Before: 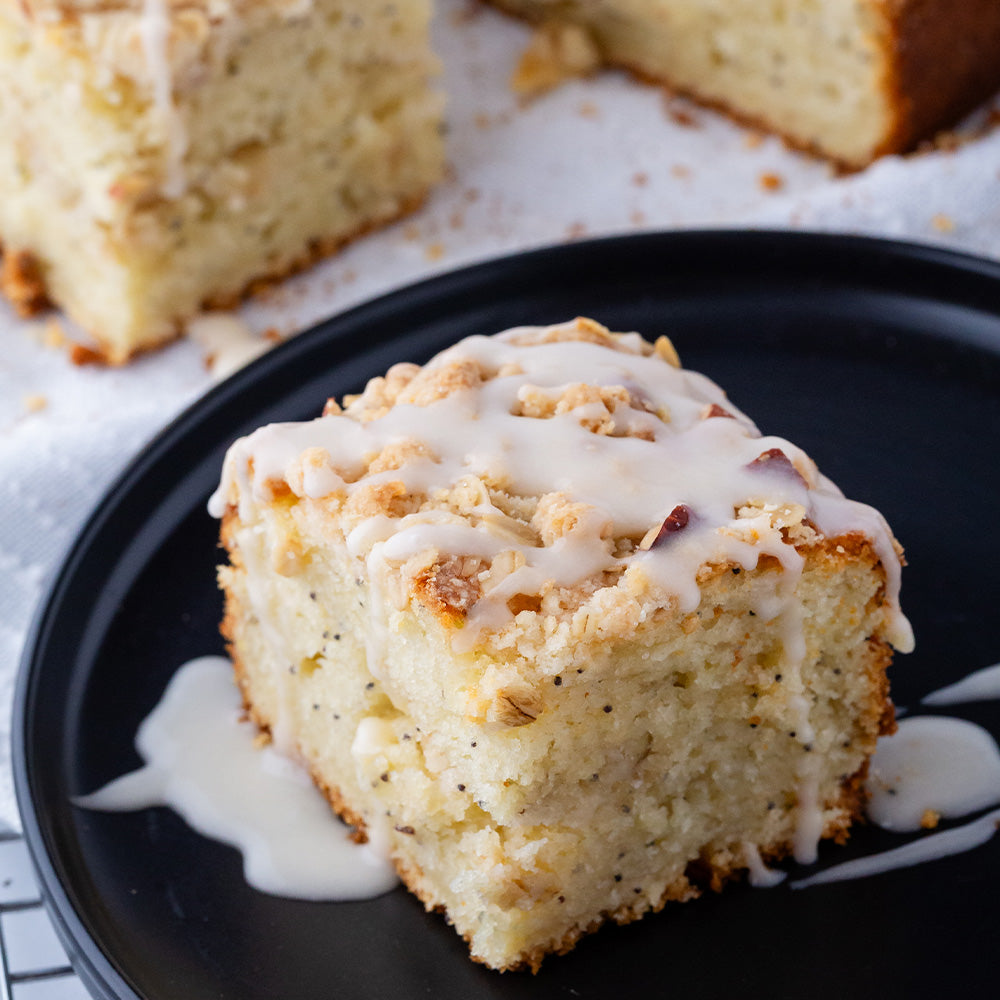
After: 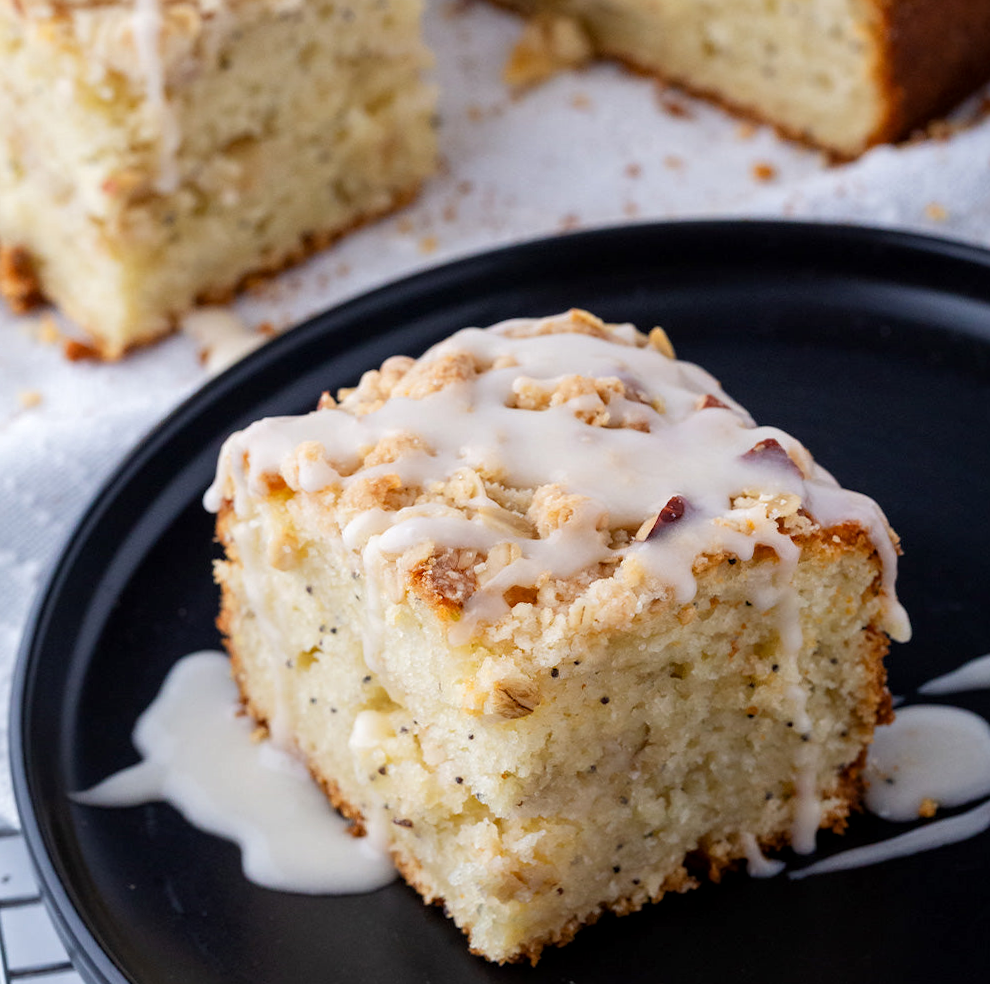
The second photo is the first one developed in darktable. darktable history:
rotate and perspective: rotation -0.45°, automatic cropping original format, crop left 0.008, crop right 0.992, crop top 0.012, crop bottom 0.988
local contrast: highlights 100%, shadows 100%, detail 120%, midtone range 0.2
